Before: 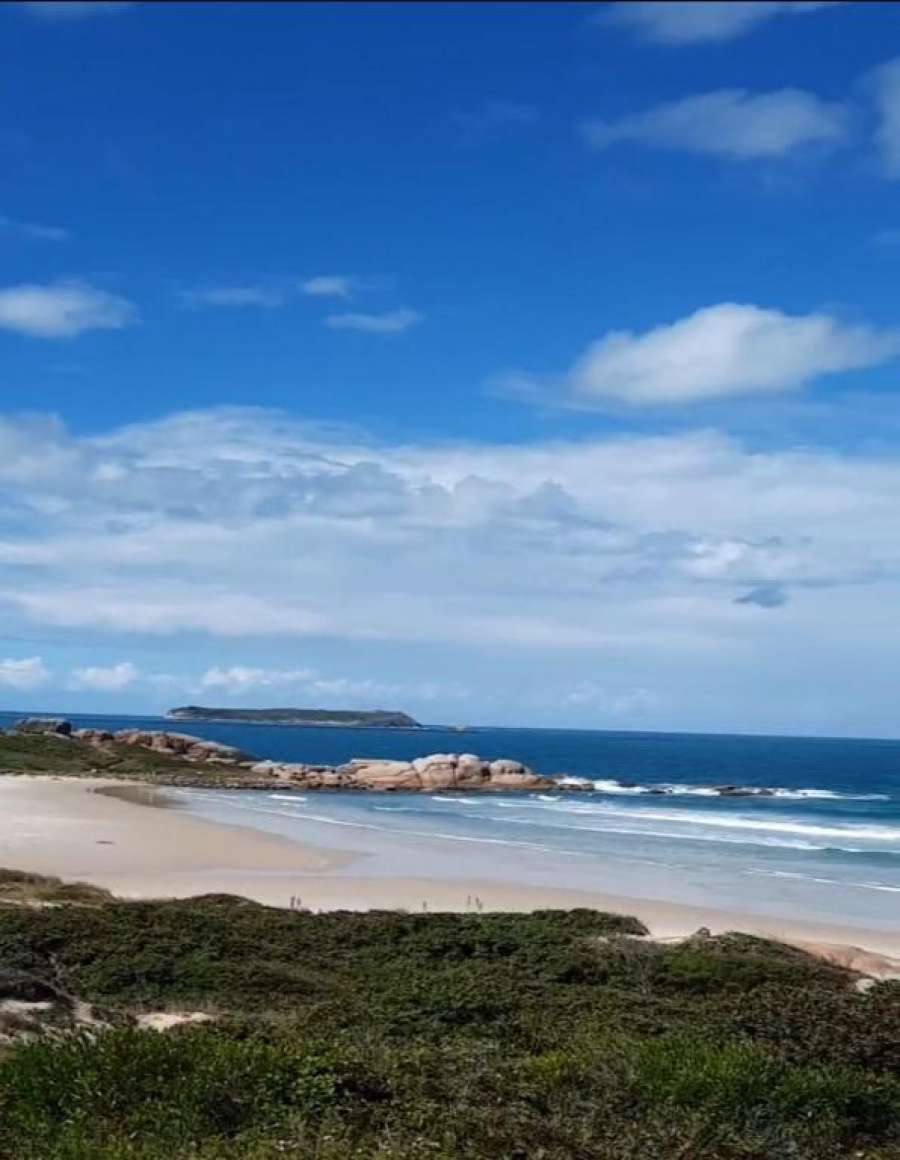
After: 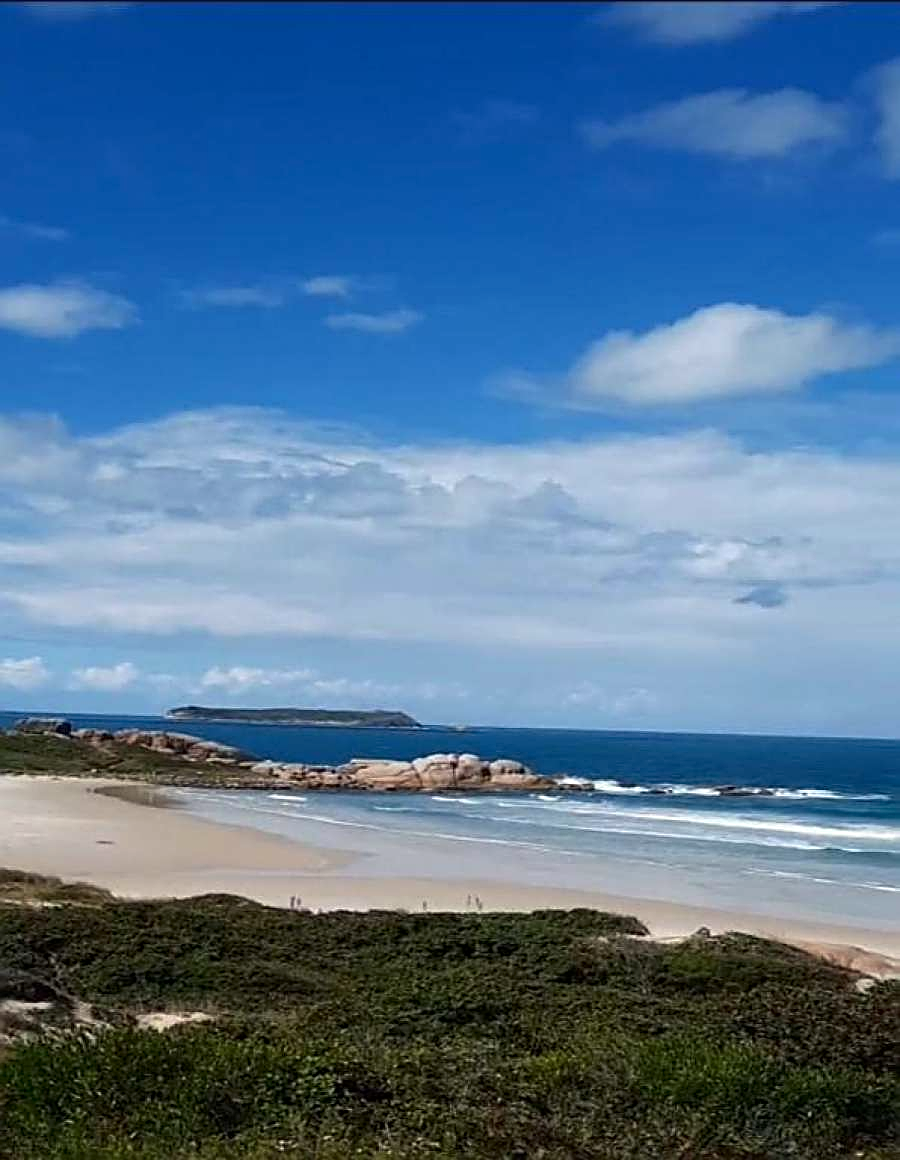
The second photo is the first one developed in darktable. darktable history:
sharpen: amount 0.751
color correction: highlights b* 2.91
contrast brightness saturation: contrast 0.031, brightness -0.043
